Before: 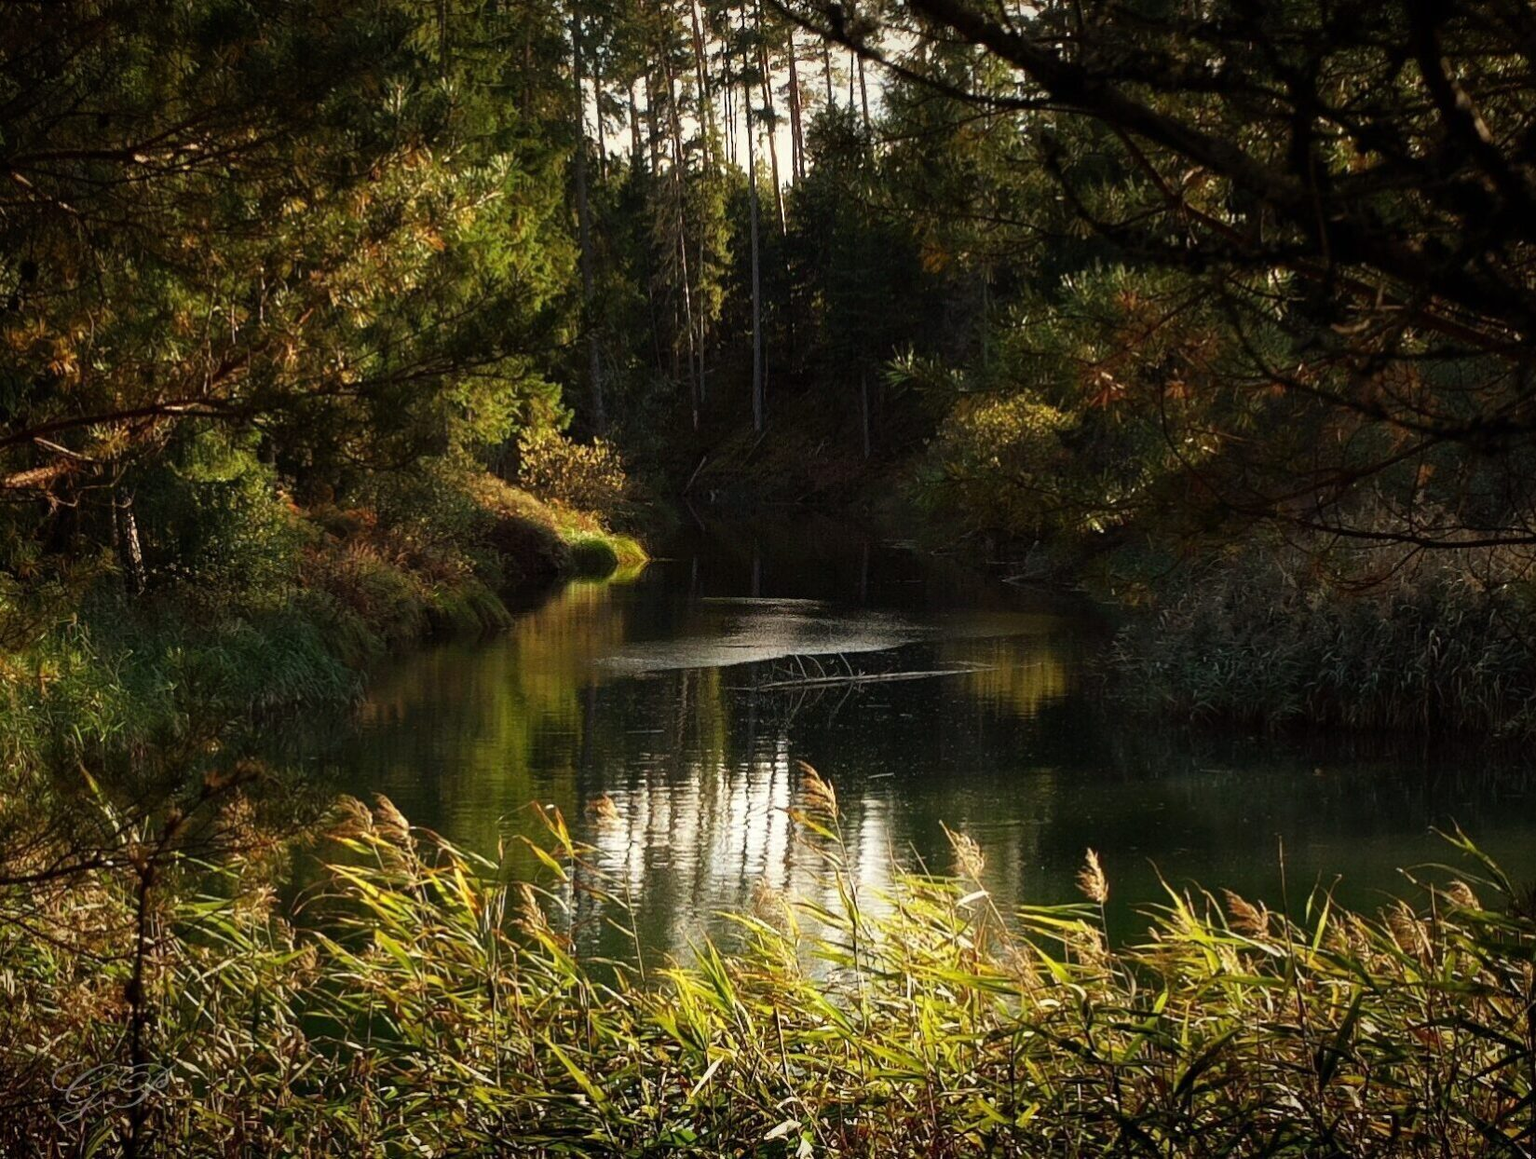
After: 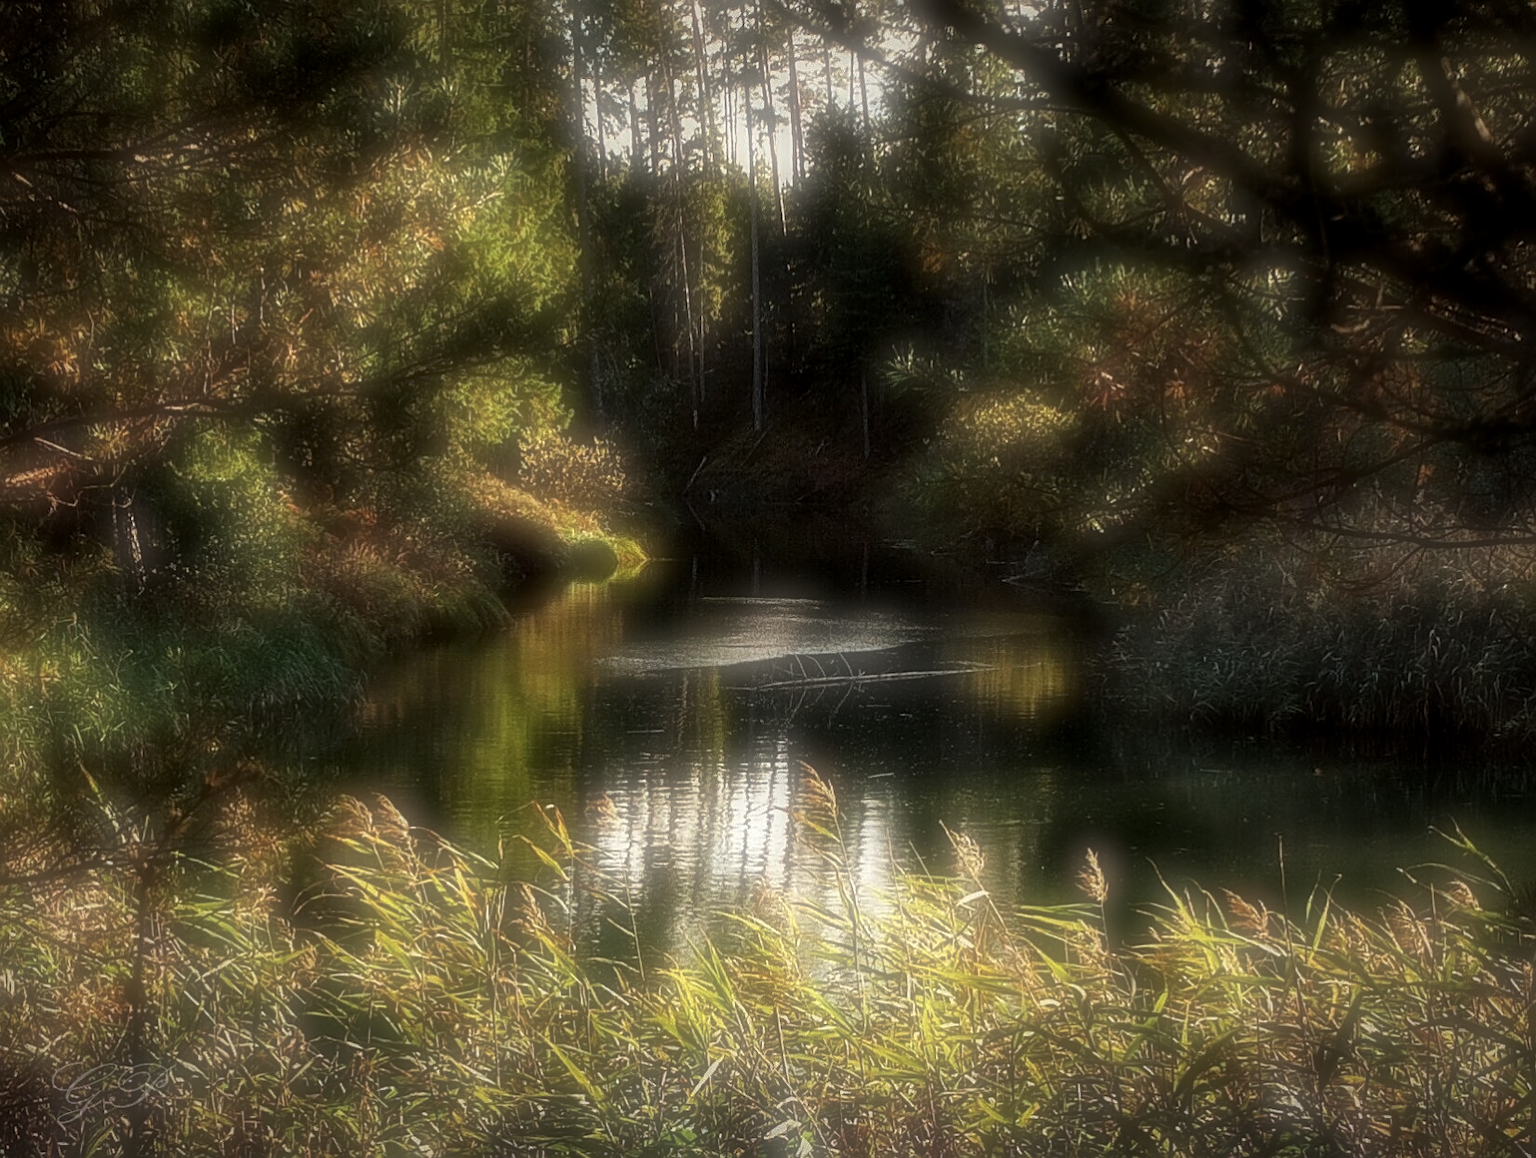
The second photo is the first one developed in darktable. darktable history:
local contrast: highlights 25%, detail 150%
sharpen: on, module defaults
soften: on, module defaults
